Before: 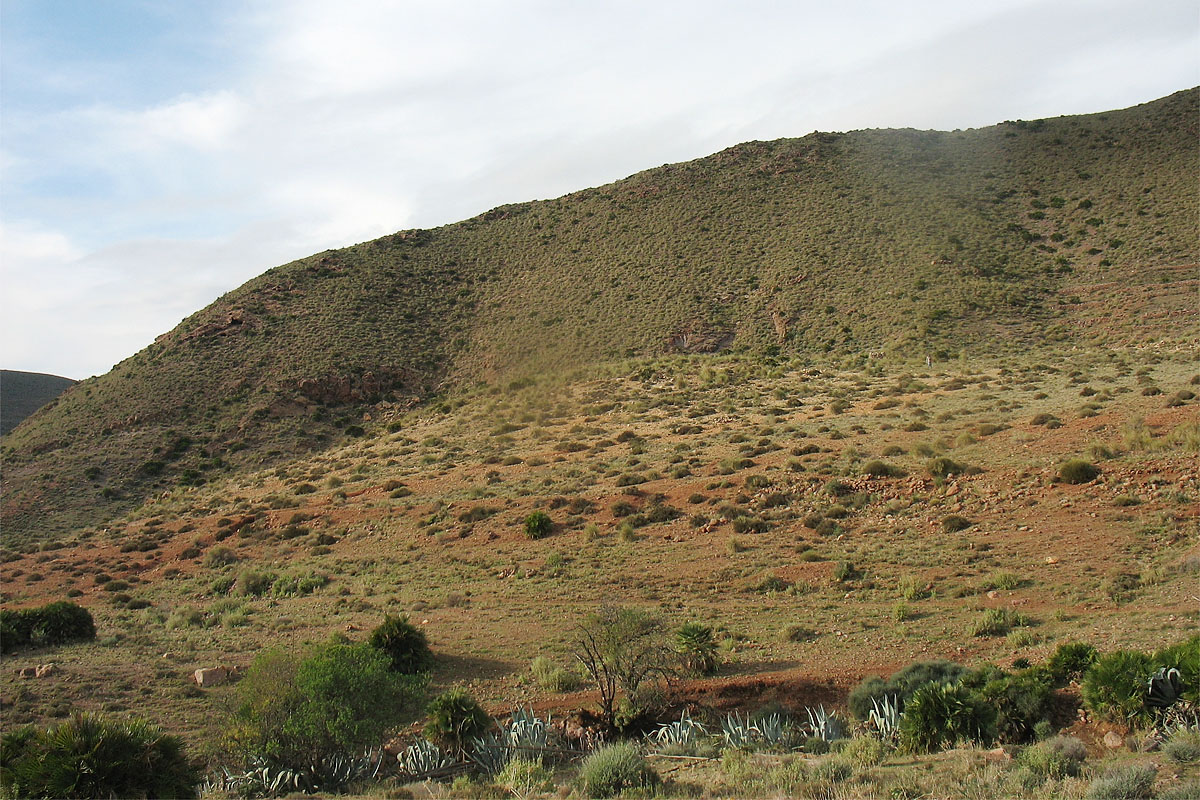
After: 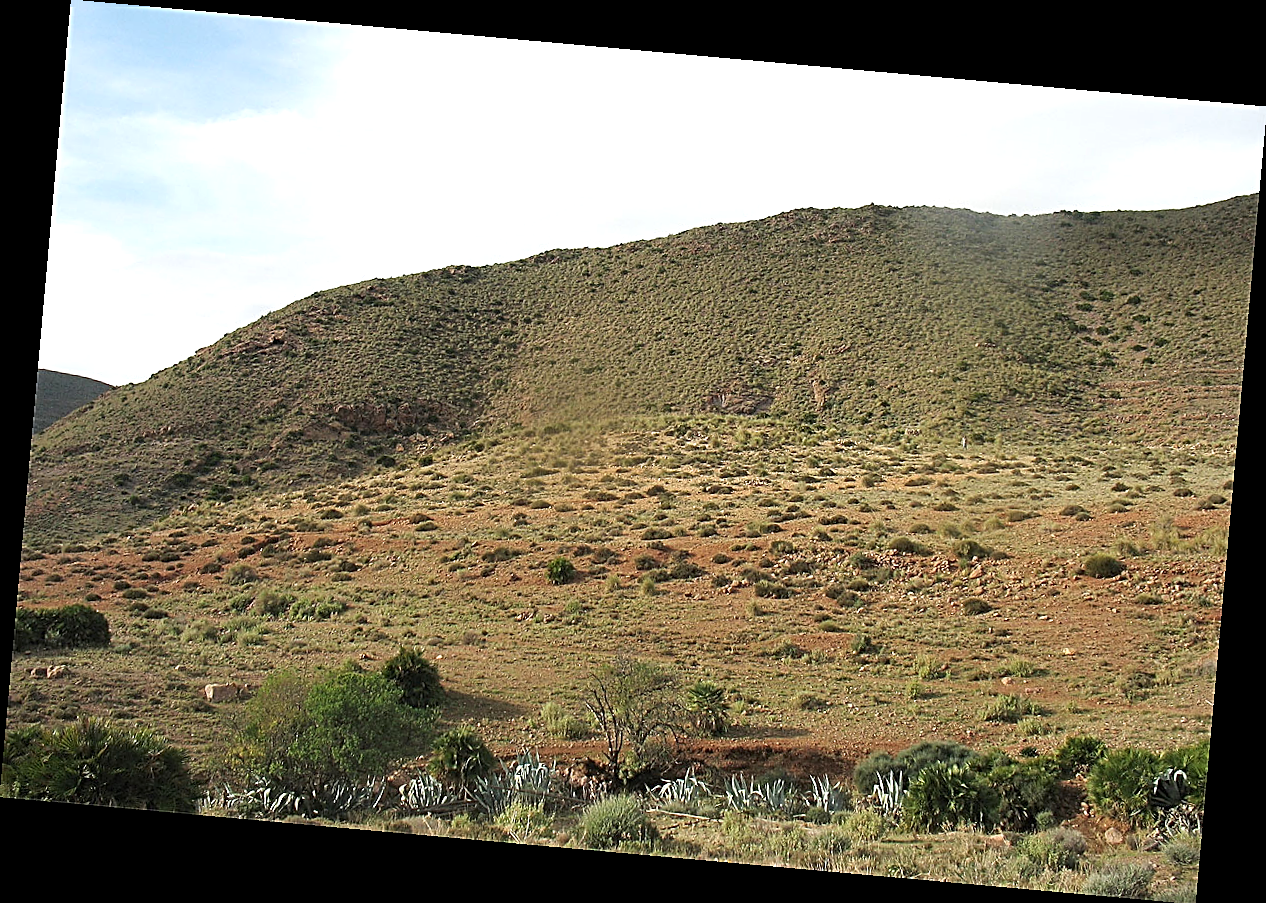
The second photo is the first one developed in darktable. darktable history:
exposure: exposure 0.376 EV, compensate highlight preservation false
rotate and perspective: rotation 5.12°, automatic cropping off
sharpen: radius 2.584, amount 0.688
contrast brightness saturation: saturation -0.05
